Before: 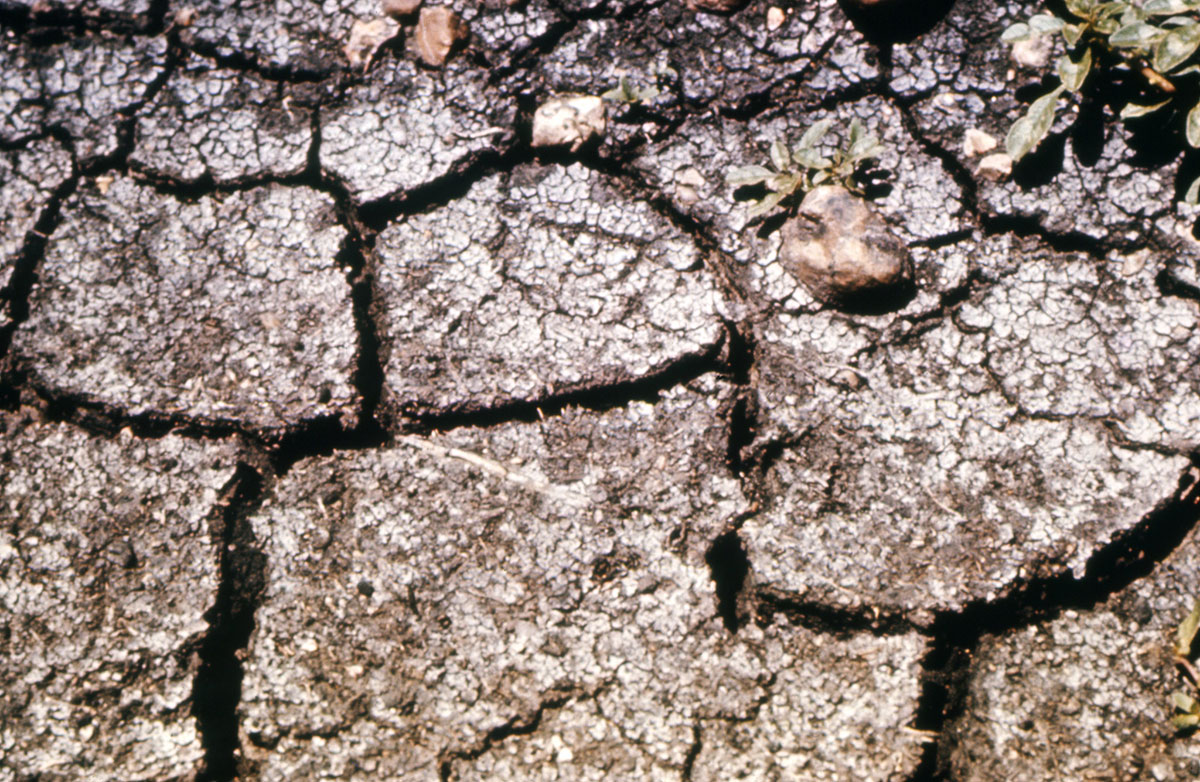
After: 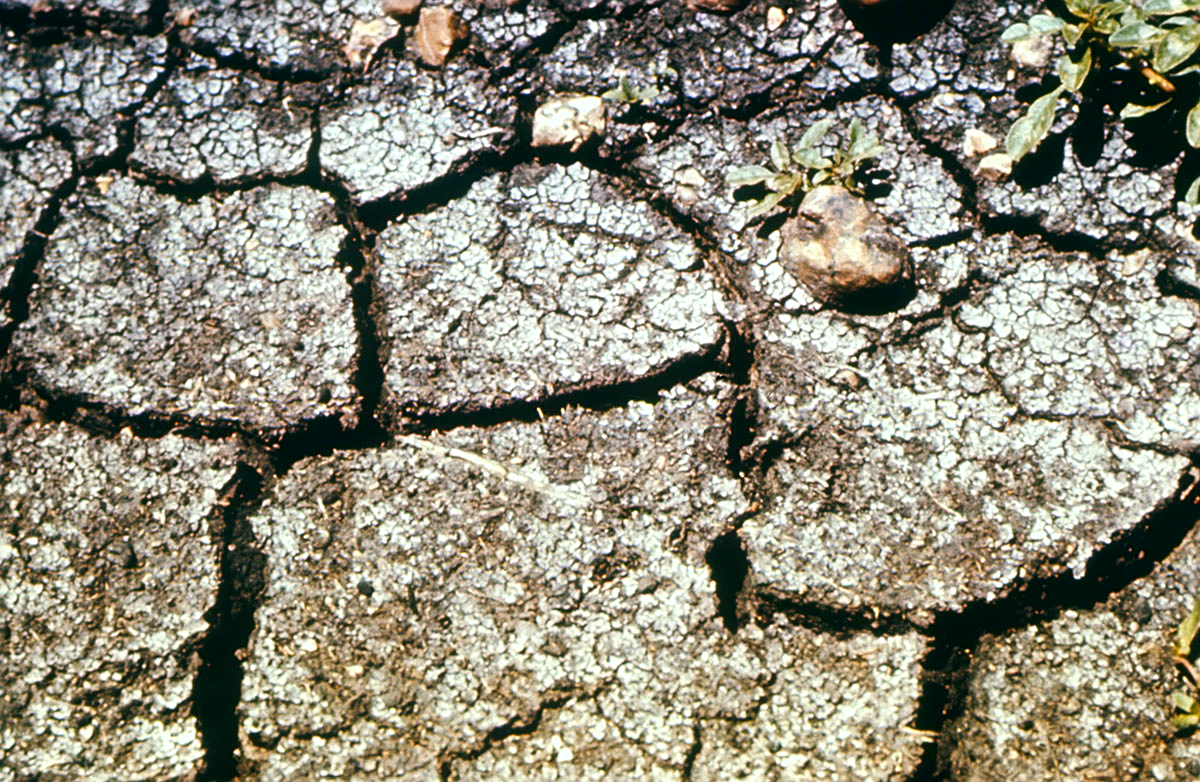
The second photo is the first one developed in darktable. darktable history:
exposure: exposure 0.162 EV, compensate highlight preservation false
color correction: highlights a* -7.59, highlights b* 1.45, shadows a* -2.85, saturation 1.39
sharpen: on, module defaults
